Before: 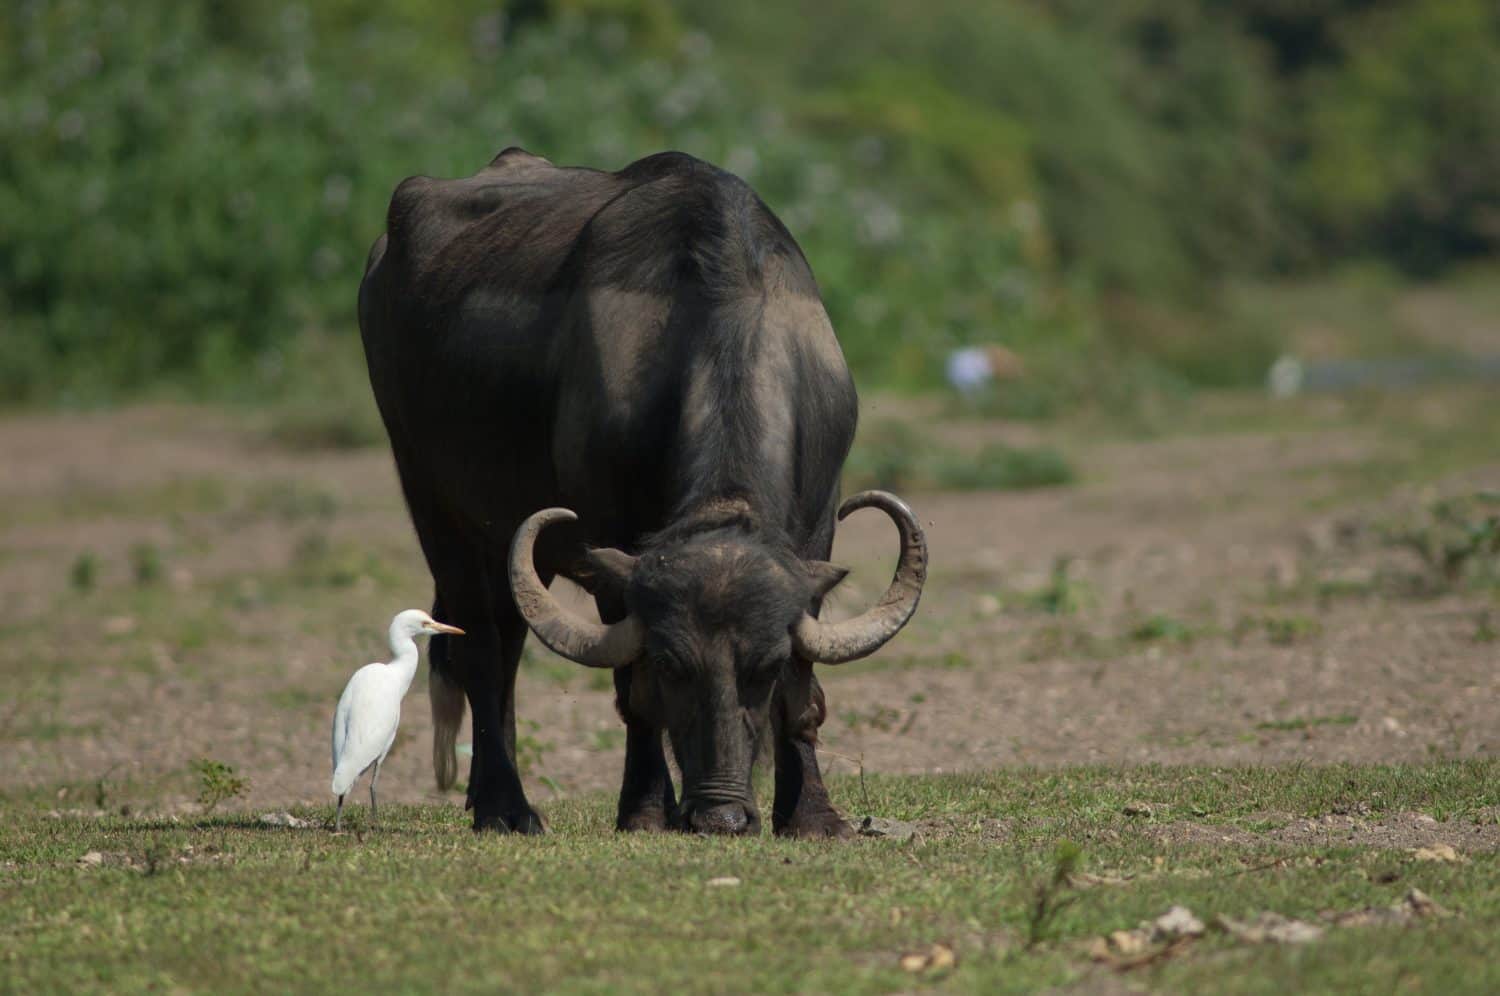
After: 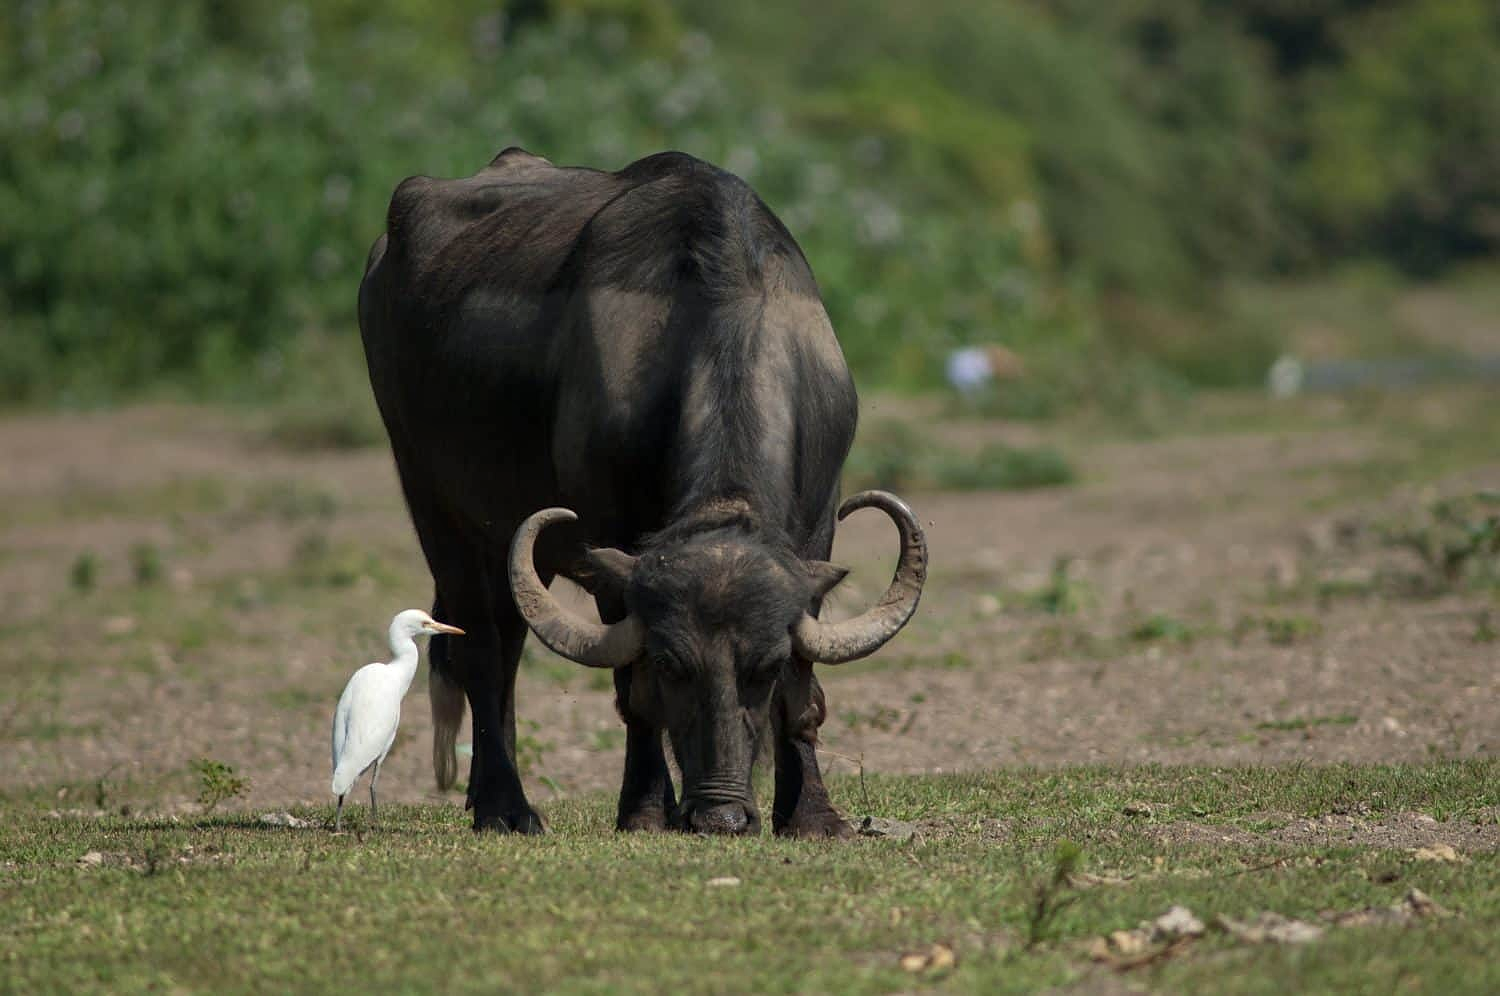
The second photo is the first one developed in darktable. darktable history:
sharpen: radius 0.982, amount 0.607
contrast equalizer: octaves 7, y [[0.5 ×6], [0.5 ×6], [0.975, 0.964, 0.925, 0.865, 0.793, 0.721], [0 ×6], [0 ×6]]
local contrast: highlights 105%, shadows 98%, detail 119%, midtone range 0.2
